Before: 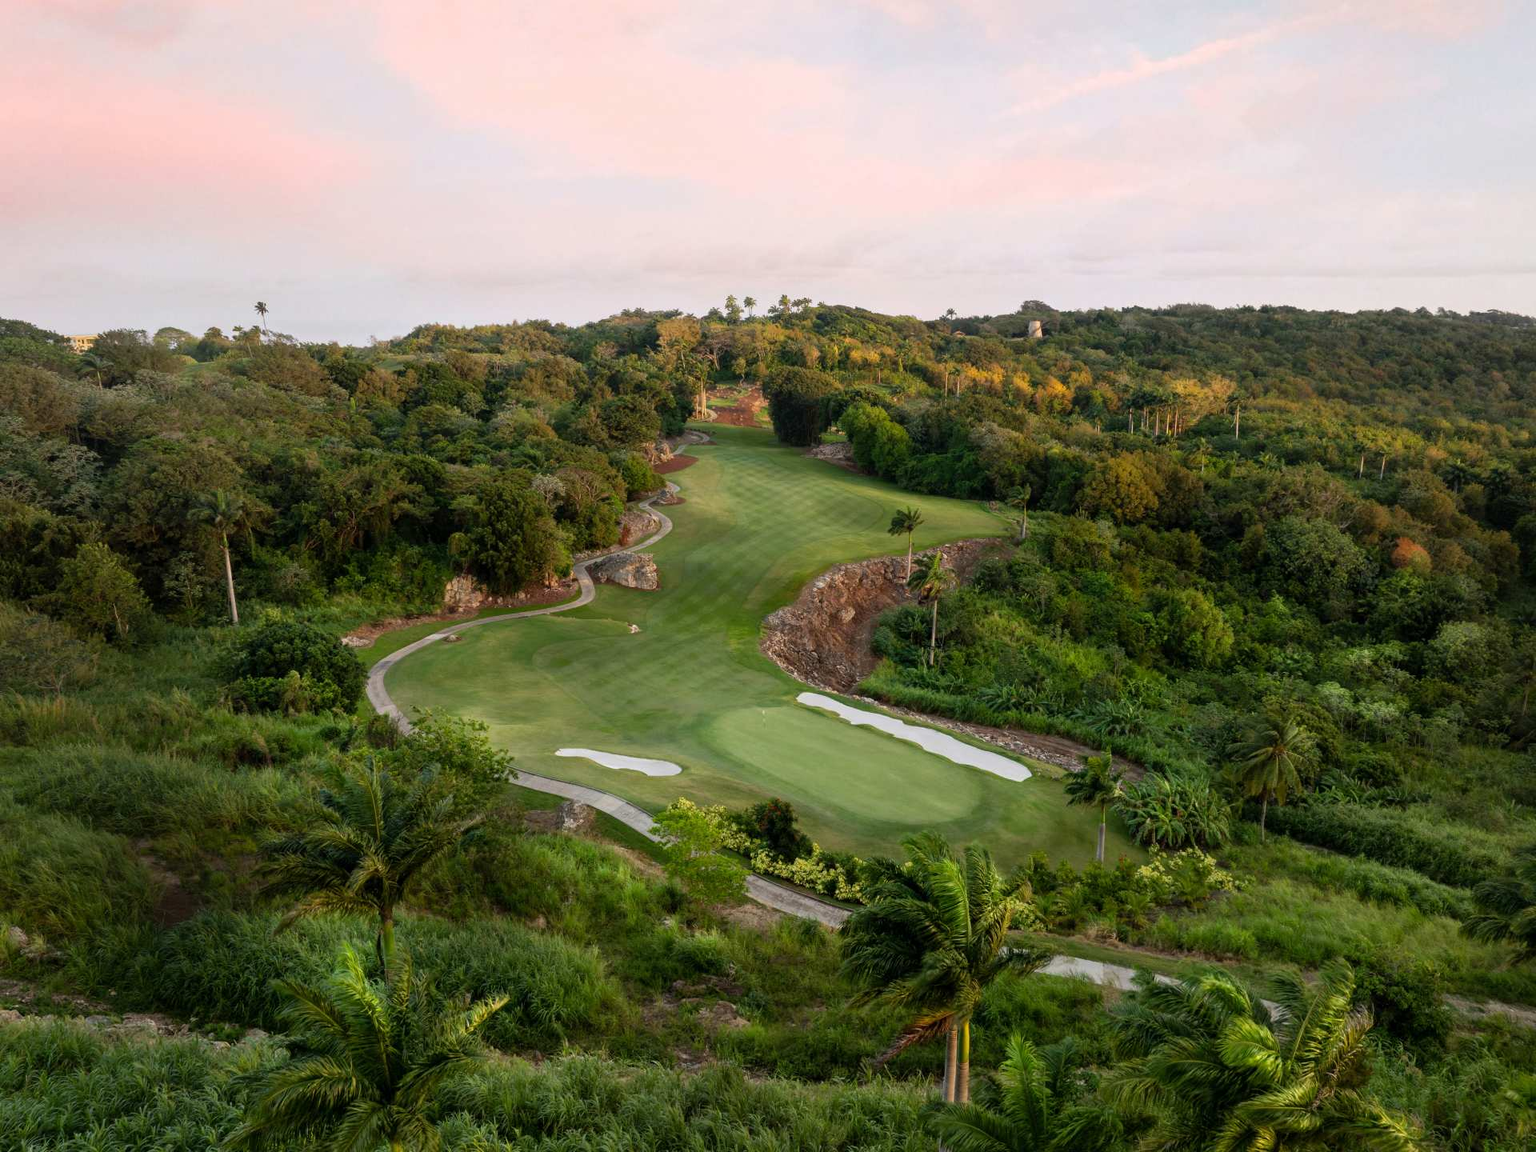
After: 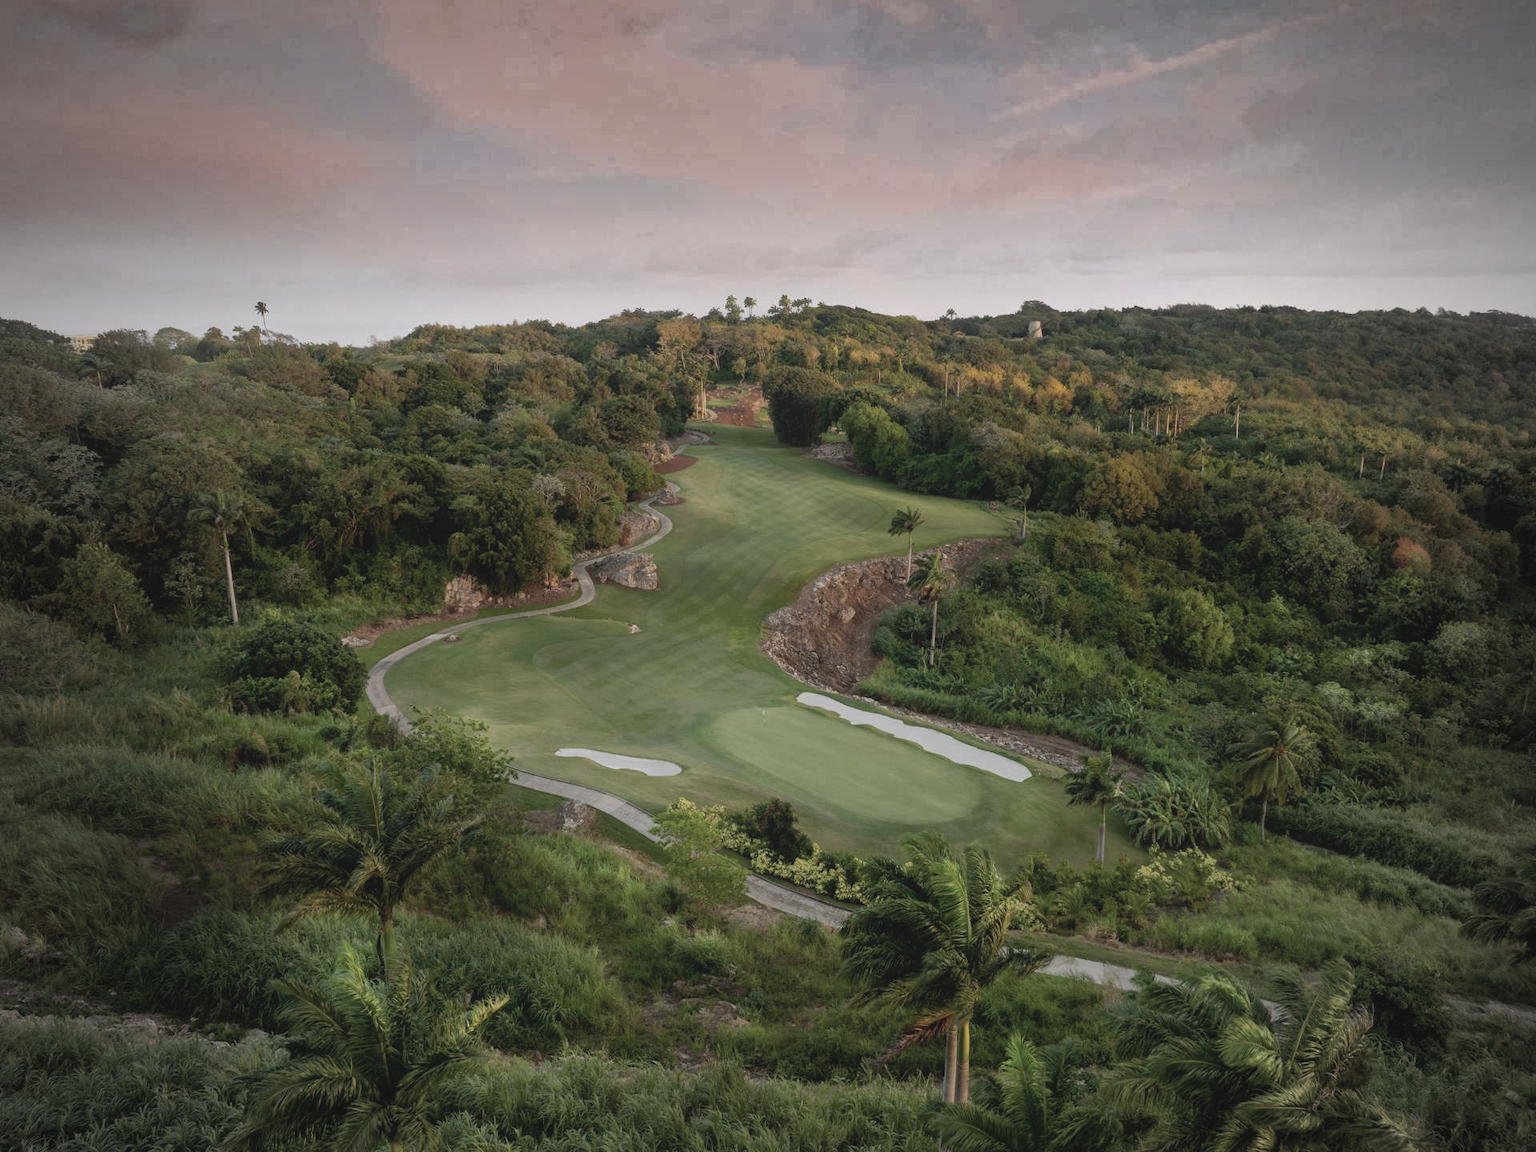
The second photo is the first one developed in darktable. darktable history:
vignetting: fall-off start 71.74%
shadows and highlights: shadows 20.91, highlights -82.73, soften with gaussian
contrast equalizer: y [[0.46, 0.454, 0.451, 0.451, 0.455, 0.46], [0.5 ×6], [0.5 ×6], [0 ×6], [0 ×6]]
contrast brightness saturation: contrast -0.05, saturation -0.41
